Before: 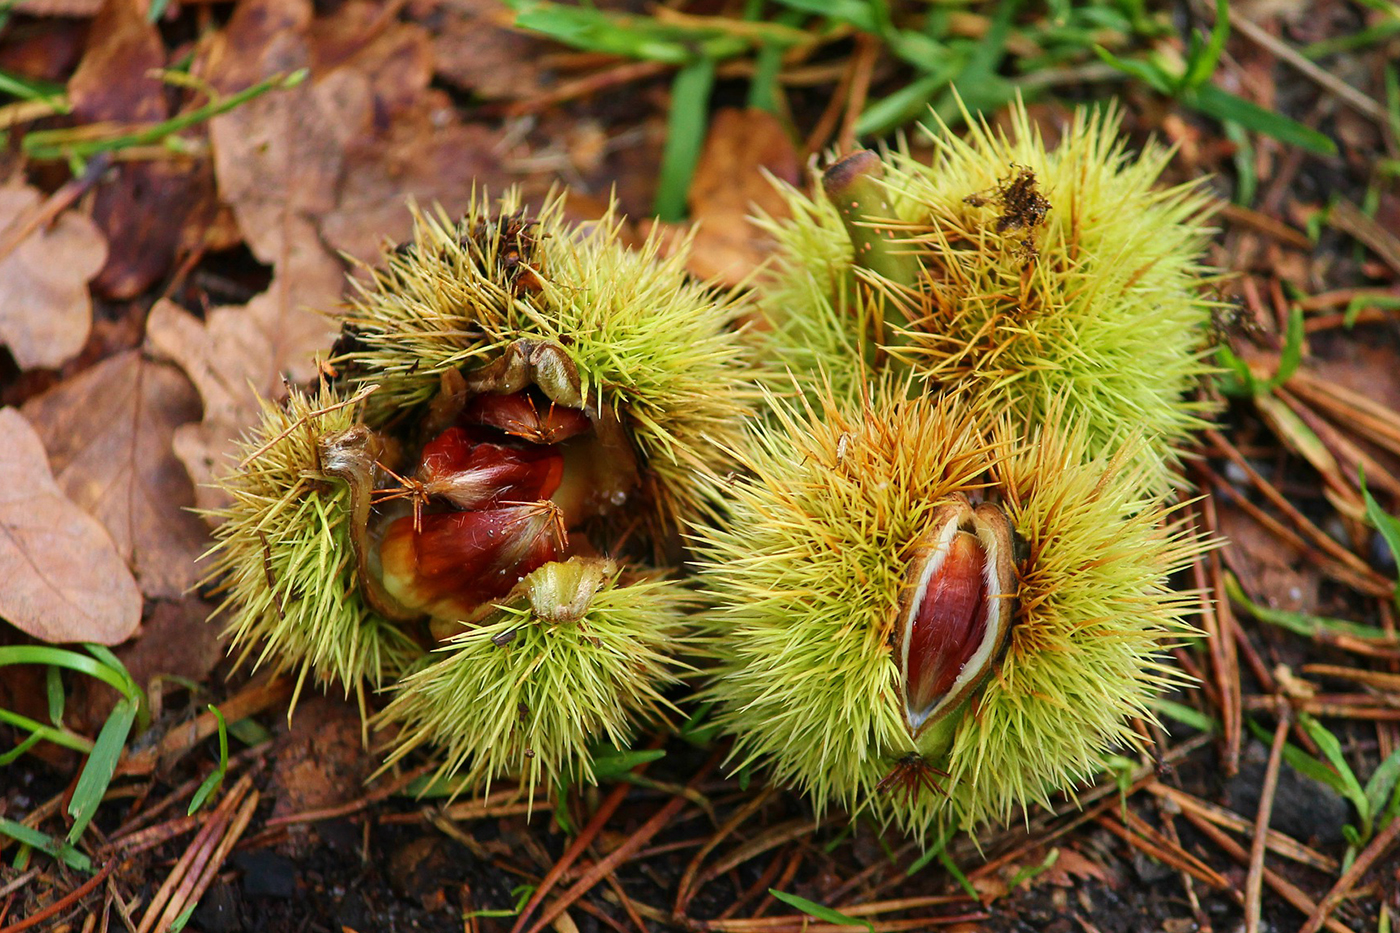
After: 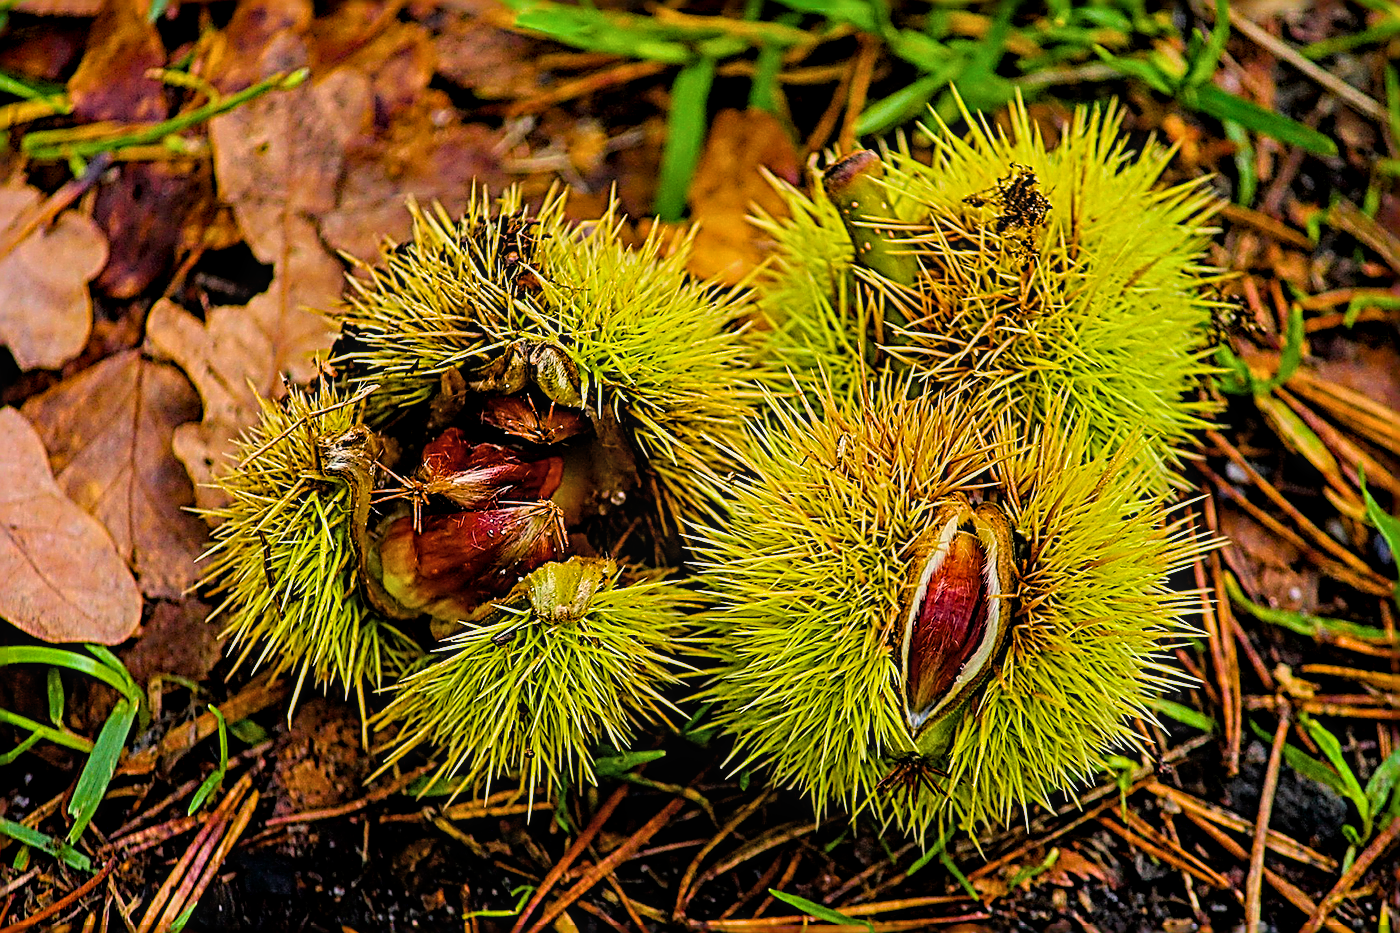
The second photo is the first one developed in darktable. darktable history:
sharpen: radius 3.198, amount 1.737
local contrast: on, module defaults
color balance rgb: highlights gain › chroma 2.063%, highlights gain › hue 67.08°, linear chroma grading › global chroma 15.07%, perceptual saturation grading › global saturation 25.157%, global vibrance 26.431%, contrast 6.673%
filmic rgb: black relative exposure -7.57 EV, white relative exposure 4.63 EV, threshold 3 EV, target black luminance 0%, hardness 3.55, latitude 50.41%, contrast 1.026, highlights saturation mix 9.09%, shadows ↔ highlights balance -0.137%, color science v6 (2022), enable highlight reconstruction true
